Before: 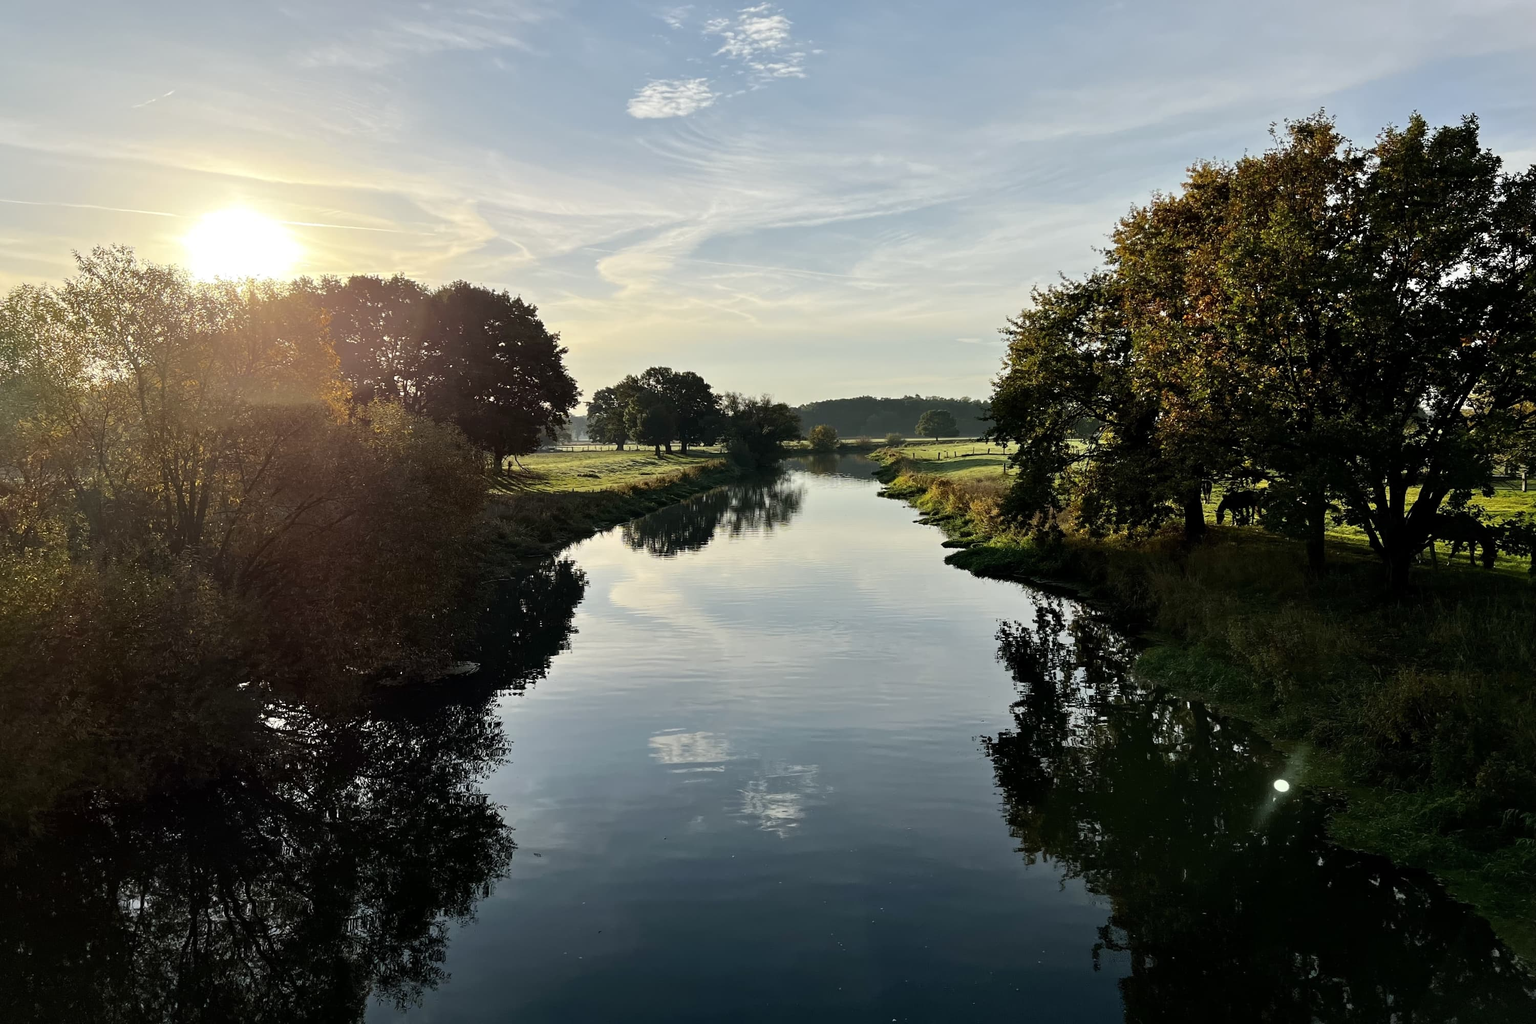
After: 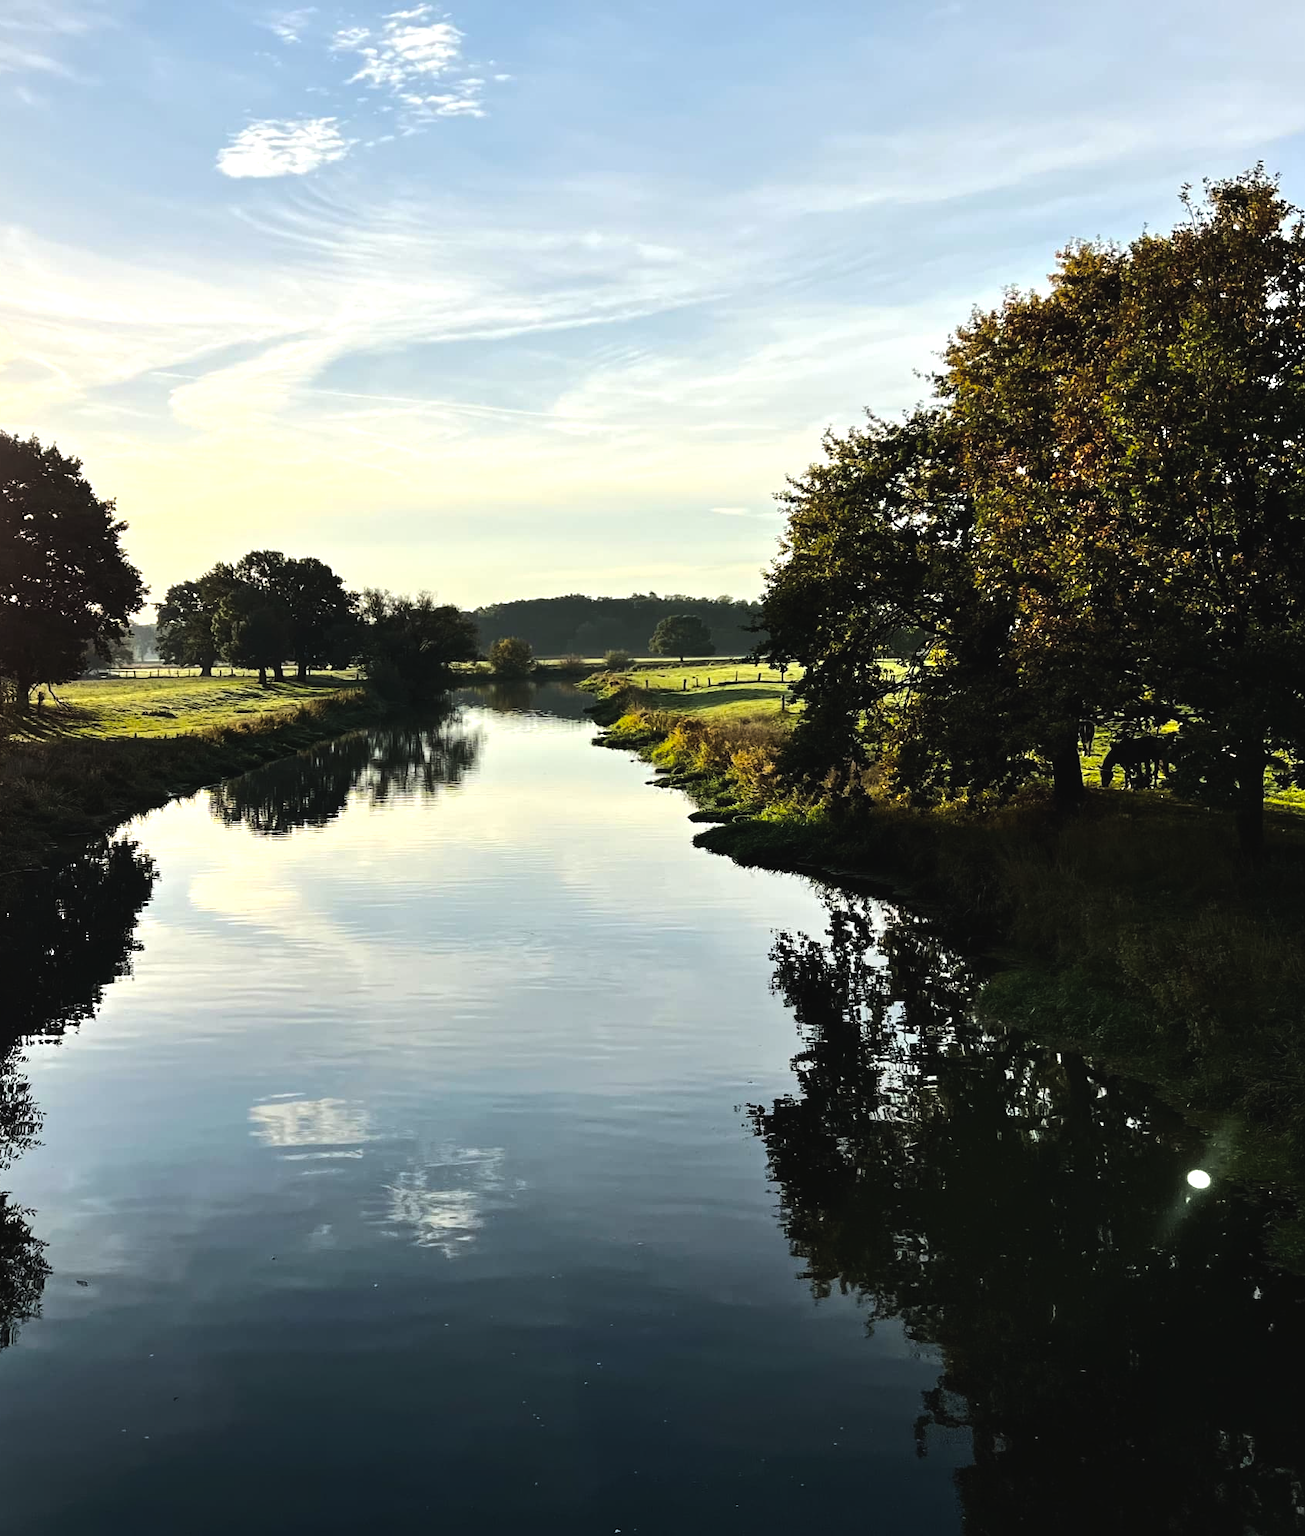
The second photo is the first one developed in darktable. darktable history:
crop: left 31.458%, top 0%, right 11.876%
color balance rgb: global offset › luminance 0.71%, perceptual saturation grading › global saturation -11.5%, perceptual brilliance grading › highlights 17.77%, perceptual brilliance grading › mid-tones 31.71%, perceptual brilliance grading › shadows -31.01%, global vibrance 50%
